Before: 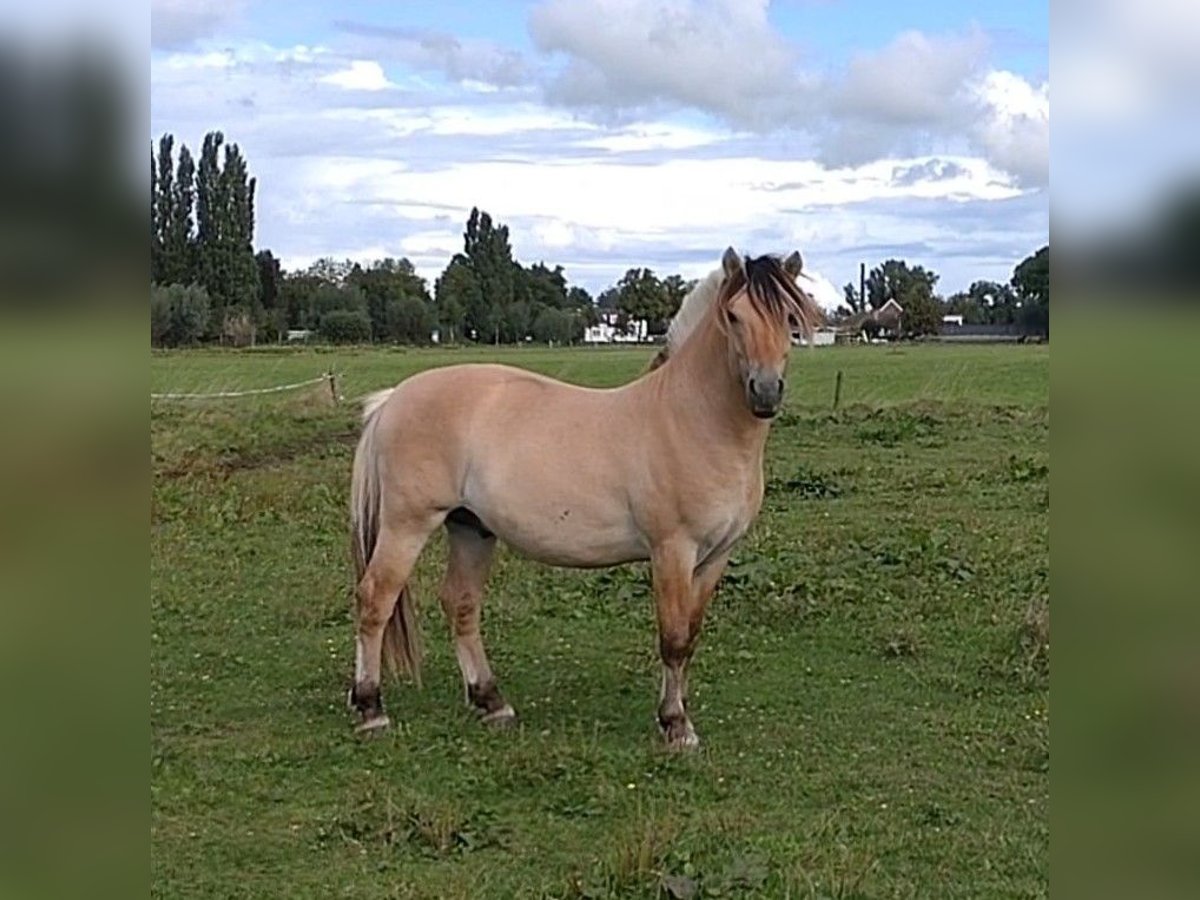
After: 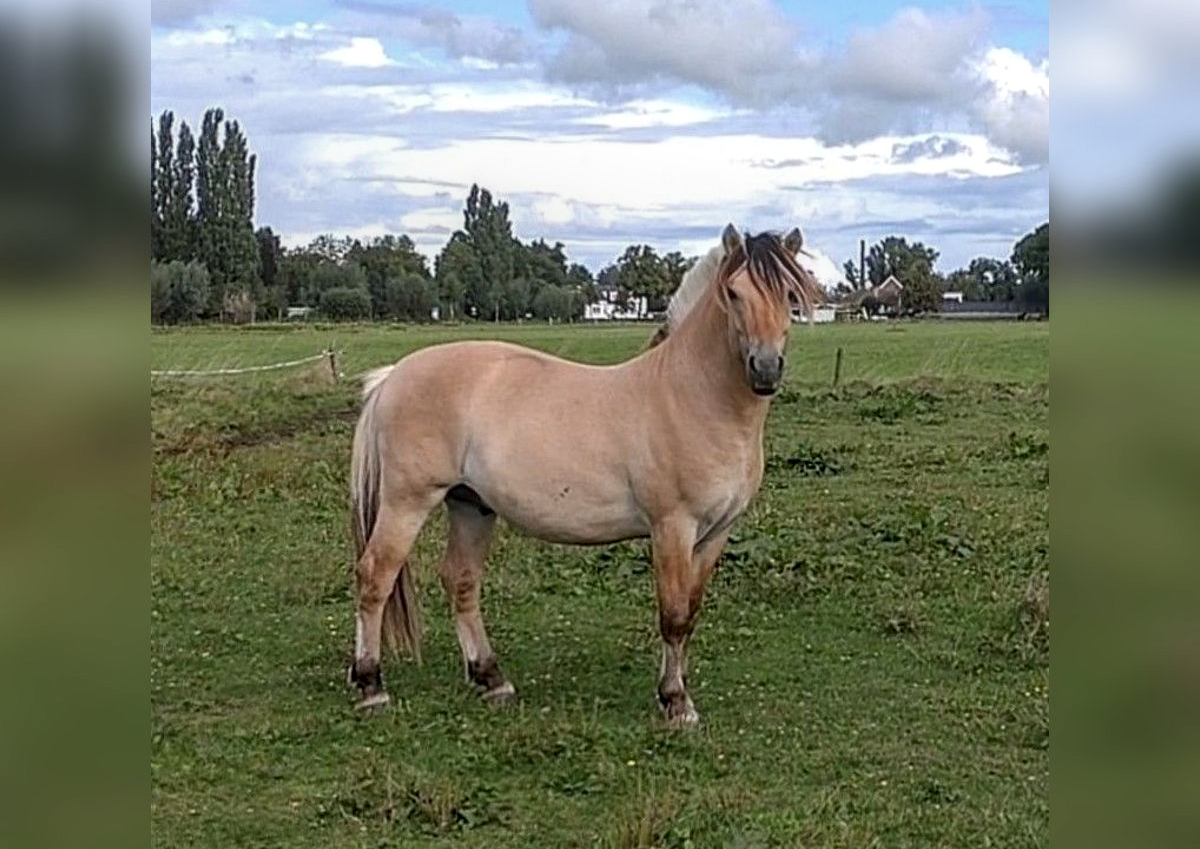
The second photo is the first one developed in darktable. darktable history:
crop and rotate: top 2.57%, bottom 3.079%
color calibration: gray › normalize channels true, illuminant same as pipeline (D50), adaptation XYZ, x 0.346, y 0.357, temperature 5005.97 K, gamut compression 0.013
local contrast: highlights 3%, shadows 3%, detail 133%
